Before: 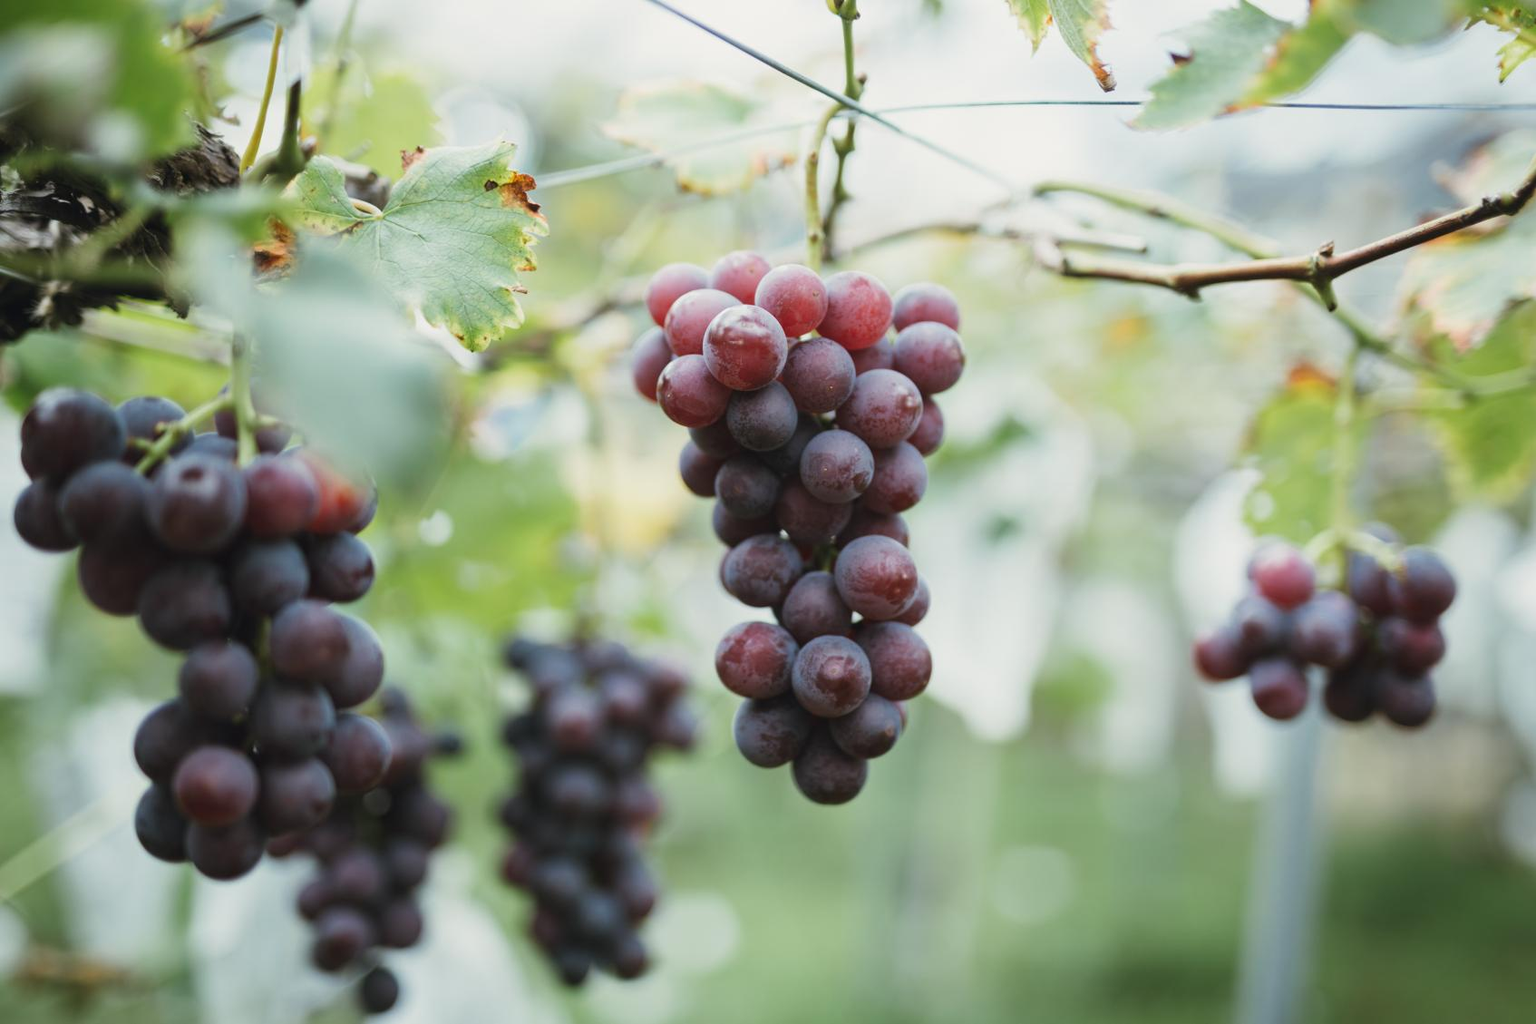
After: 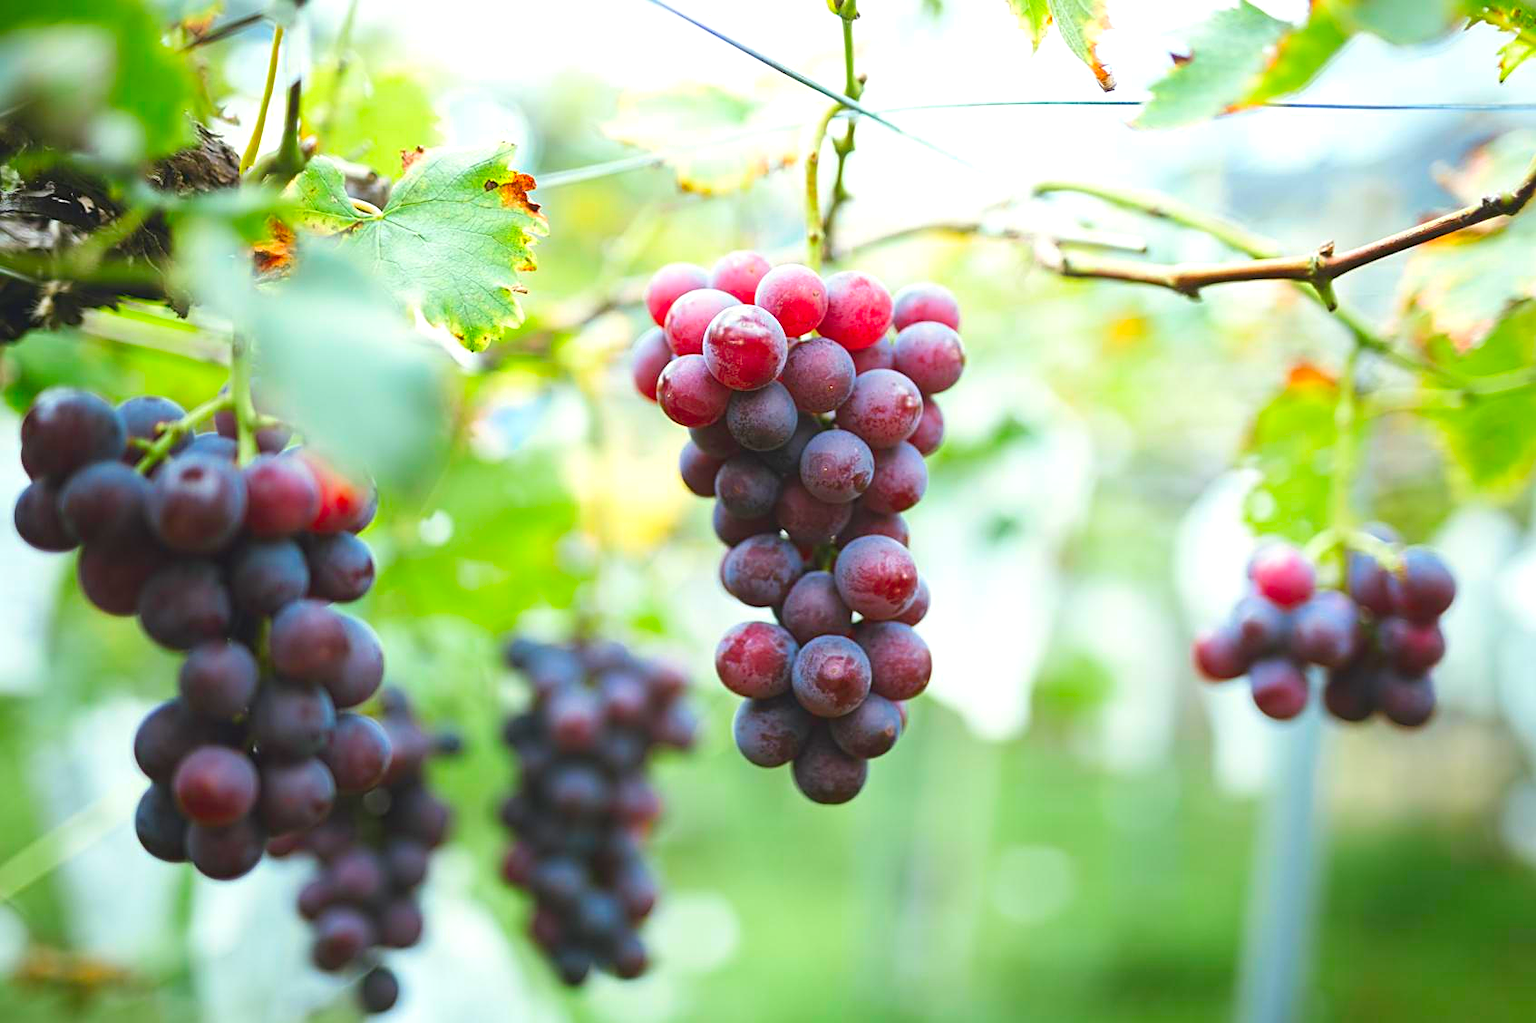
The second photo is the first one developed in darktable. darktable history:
sharpen: on, module defaults
exposure: exposure 0.564 EV, compensate highlight preservation false
color correction: saturation 1.8
contrast equalizer: y [[0.439, 0.44, 0.442, 0.457, 0.493, 0.498], [0.5 ×6], [0.5 ×6], [0 ×6], [0 ×6]], mix 0.59
